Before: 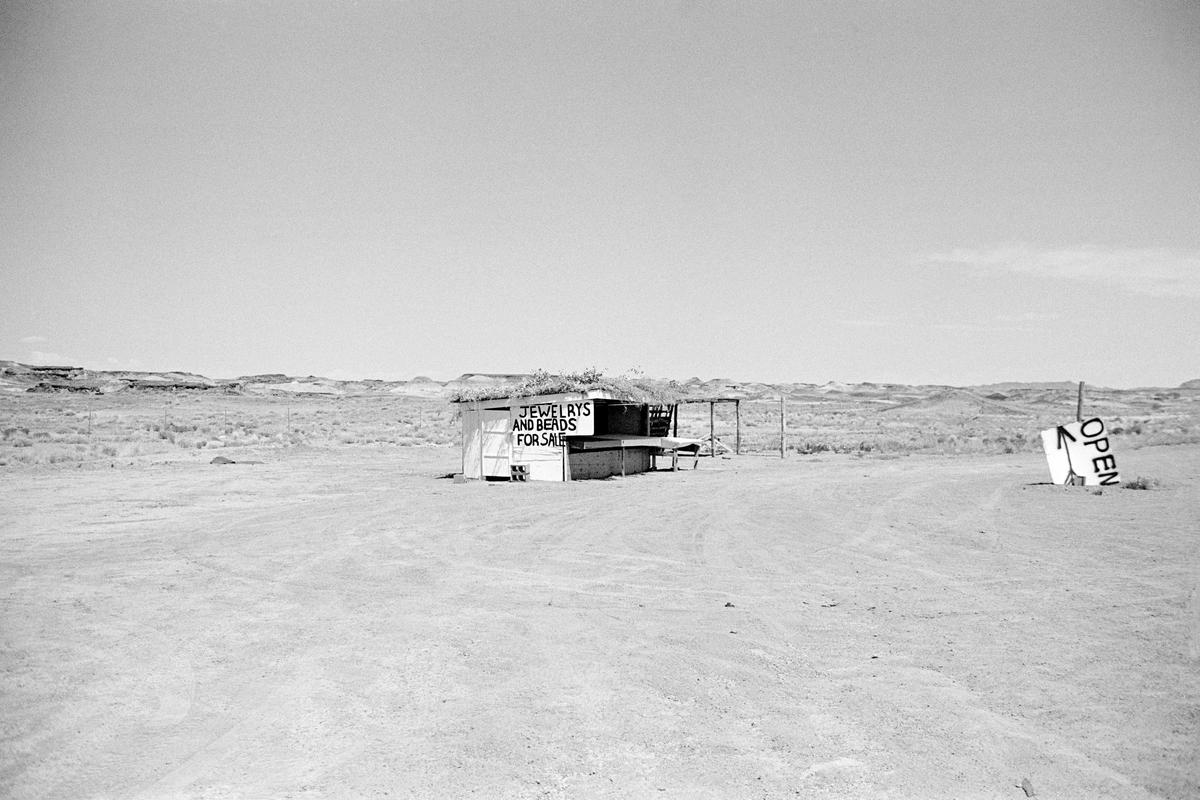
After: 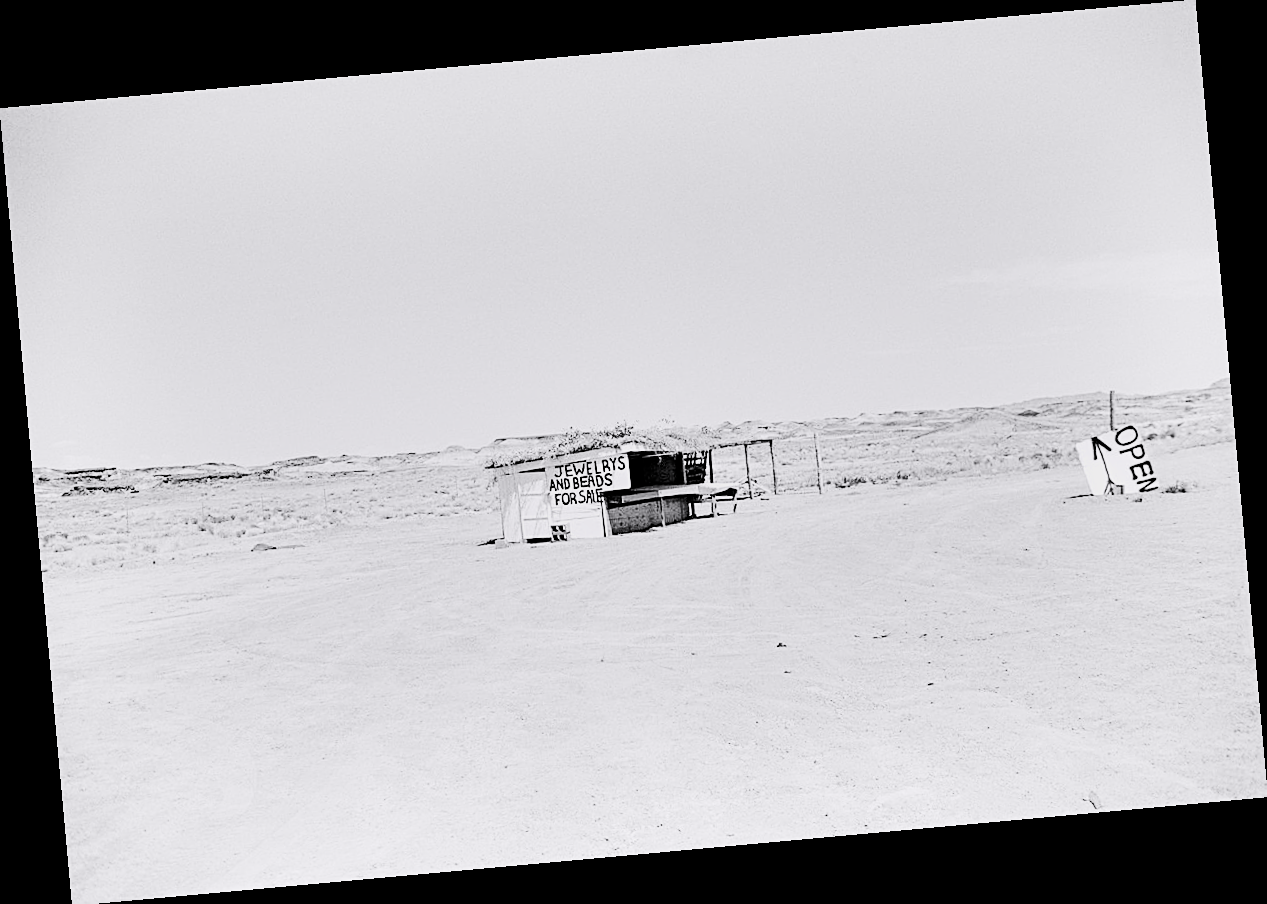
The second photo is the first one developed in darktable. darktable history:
rotate and perspective: rotation -5.2°, automatic cropping off
exposure: black level correction 0, exposure 1.1 EV, compensate highlight preservation false
crop: bottom 0.071%
shadows and highlights: white point adjustment 0.05, highlights color adjustment 55.9%, soften with gaussian
sharpen: on, module defaults
filmic rgb: black relative exposure -6.82 EV, white relative exposure 5.89 EV, hardness 2.71
tone curve: curves: ch0 [(0, 0) (0.004, 0.001) (0.133, 0.112) (0.325, 0.362) (0.832, 0.893) (1, 1)], color space Lab, linked channels, preserve colors none
white balance: red 1.004, blue 1.024
